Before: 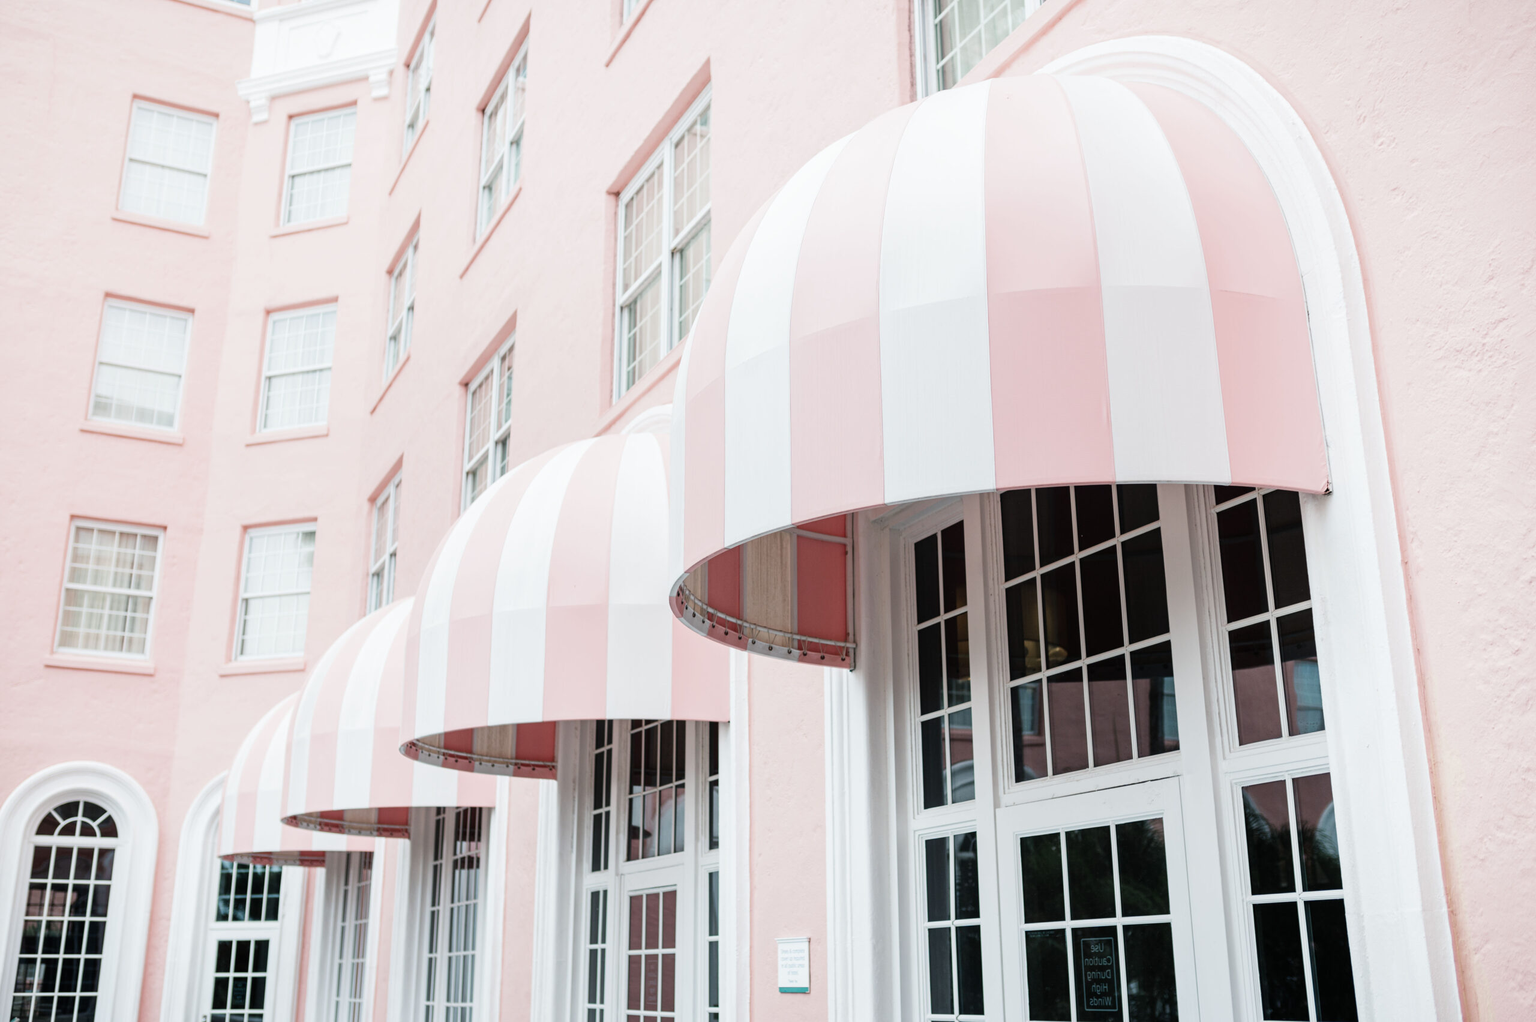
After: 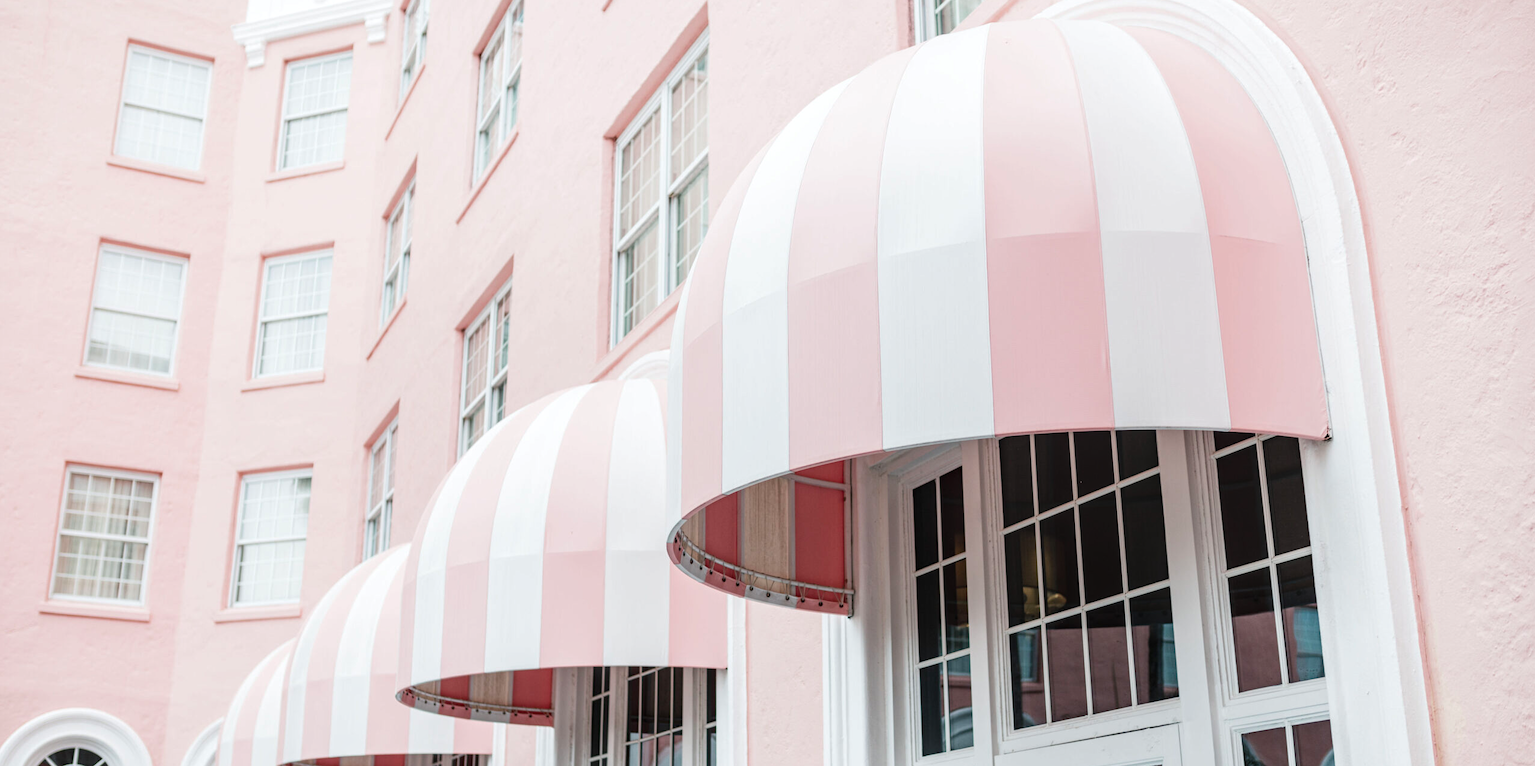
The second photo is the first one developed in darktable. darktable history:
crop: left 0.387%, top 5.469%, bottom 19.809%
local contrast: on, module defaults
